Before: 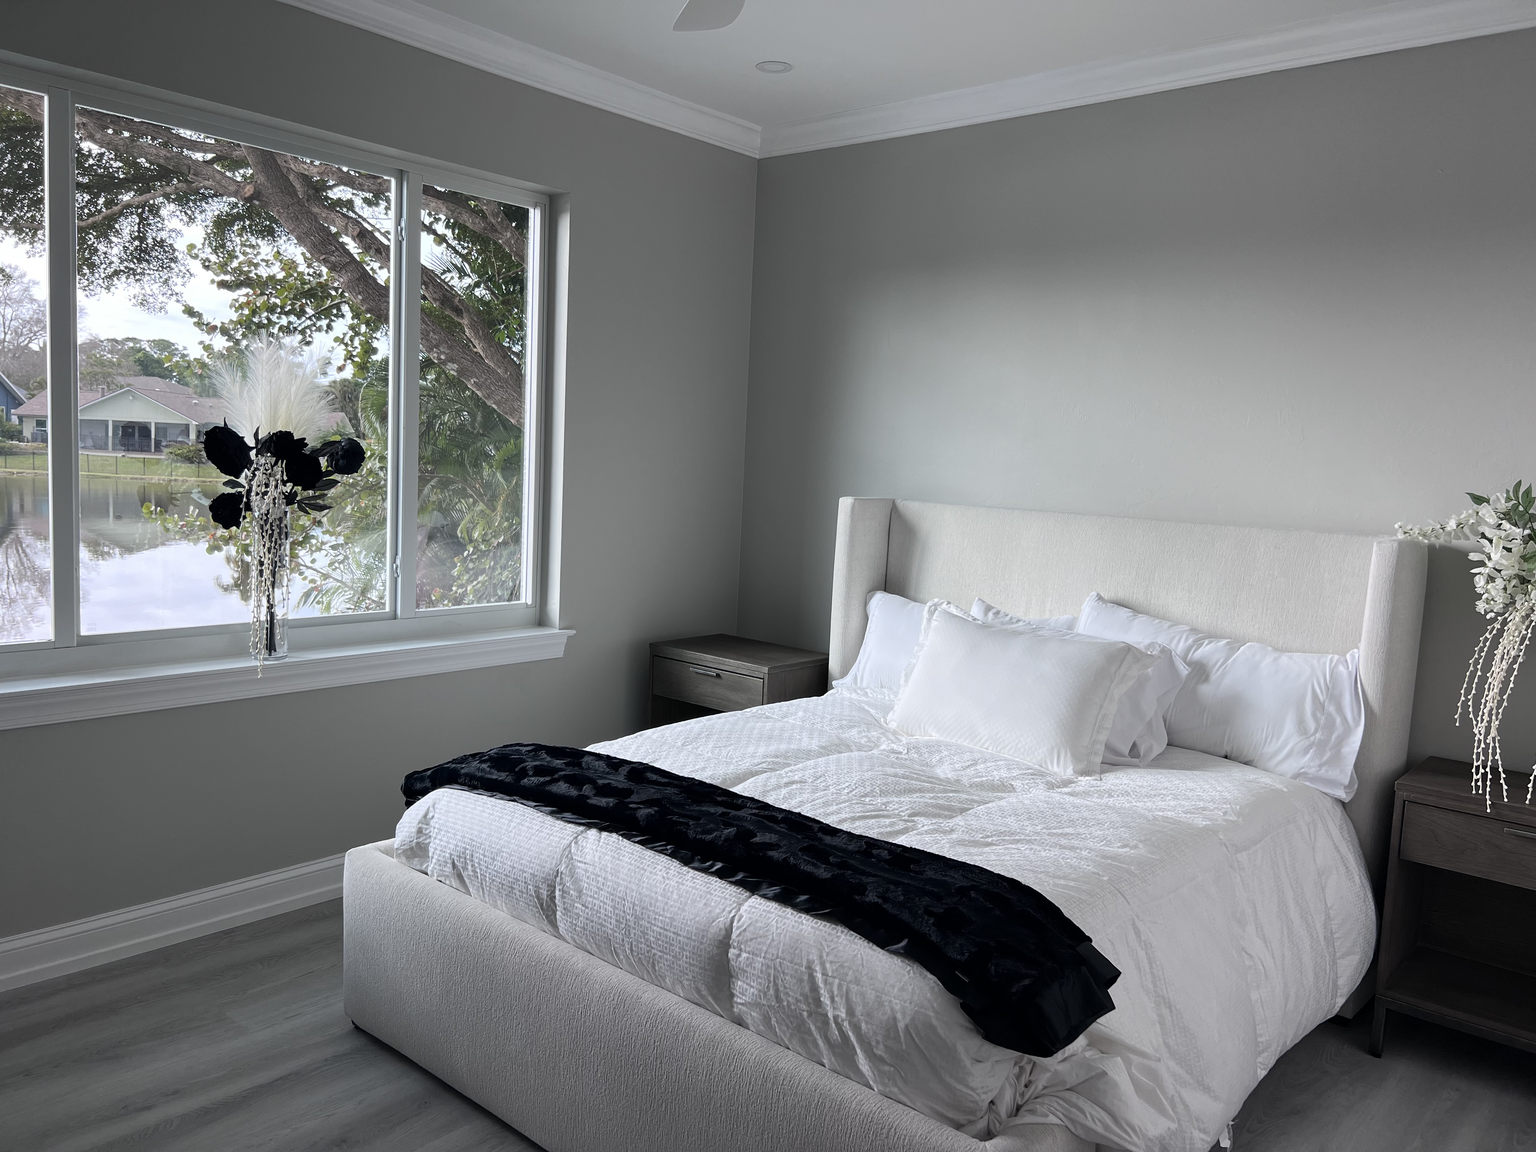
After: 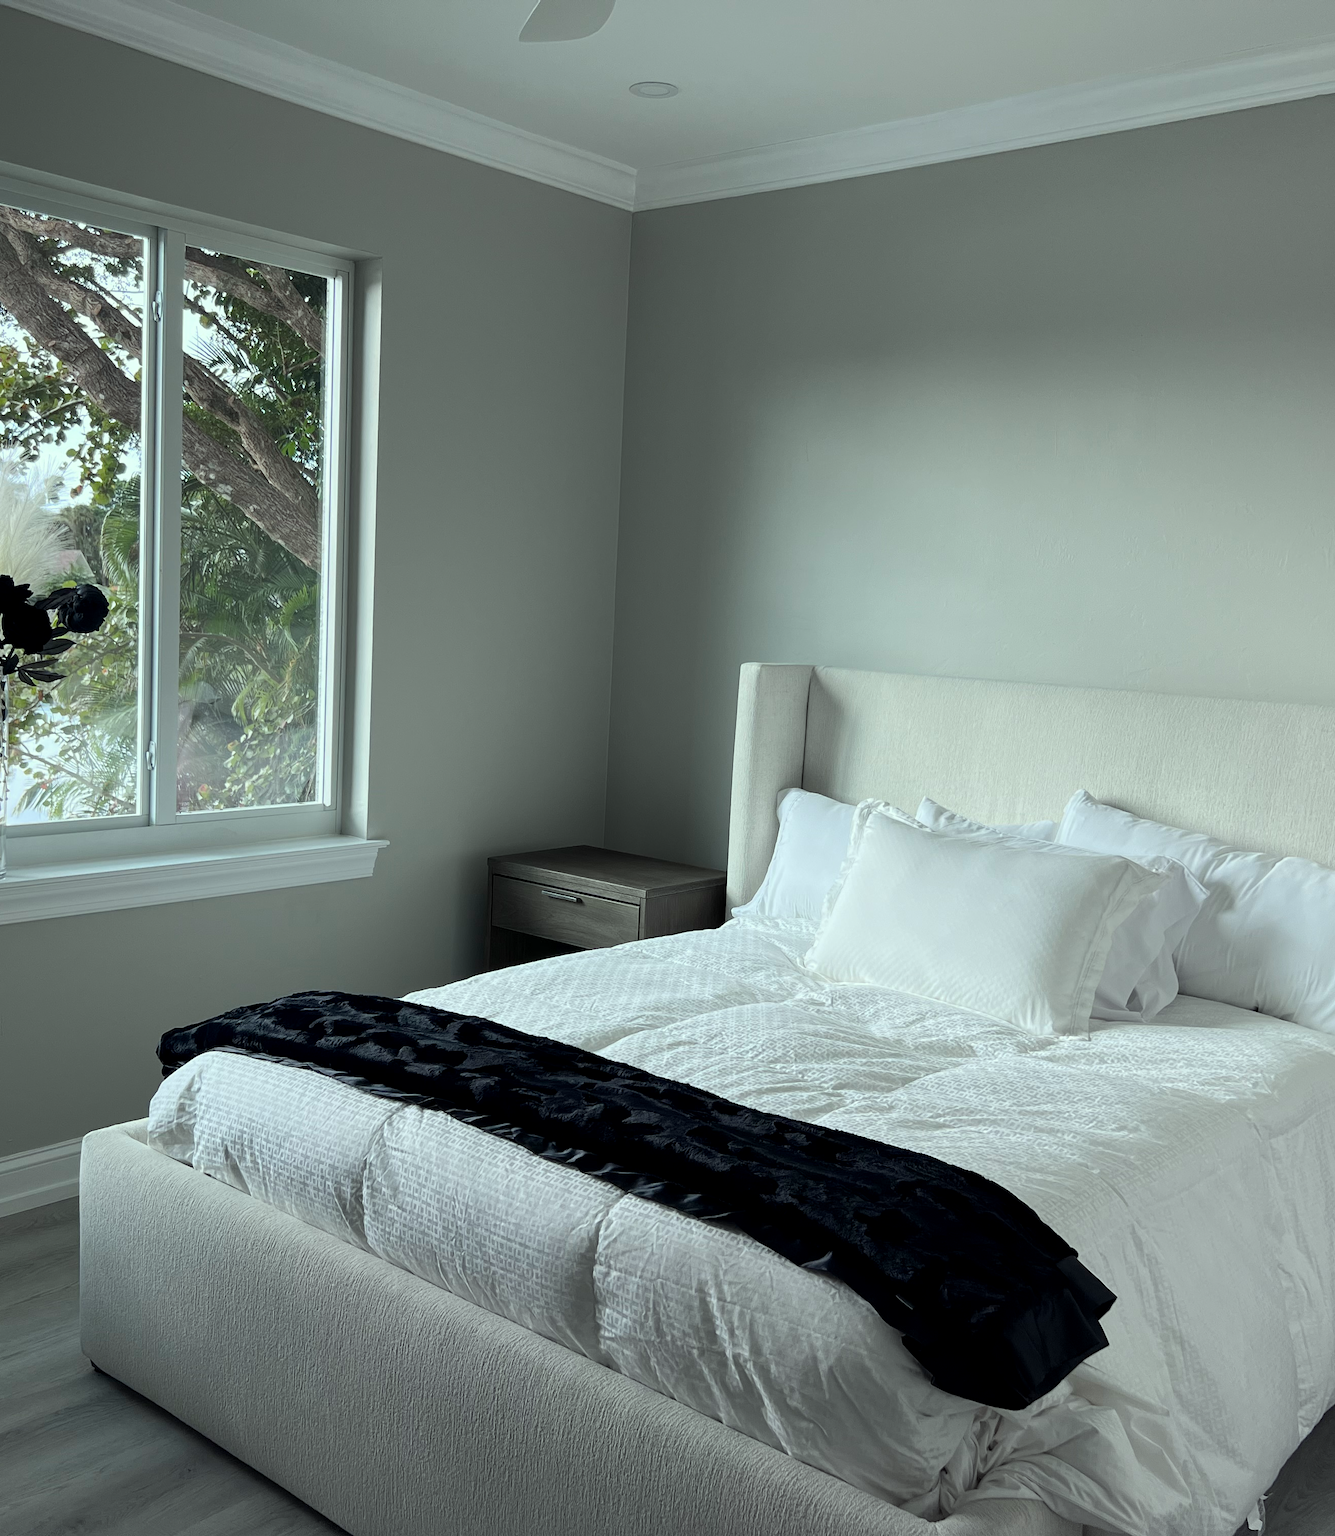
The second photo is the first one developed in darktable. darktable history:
color correction: highlights a* -8.34, highlights b* 3.66
exposure: black level correction 0.002, compensate exposure bias true, compensate highlight preservation false
crop and rotate: left 18.484%, right 16.3%
